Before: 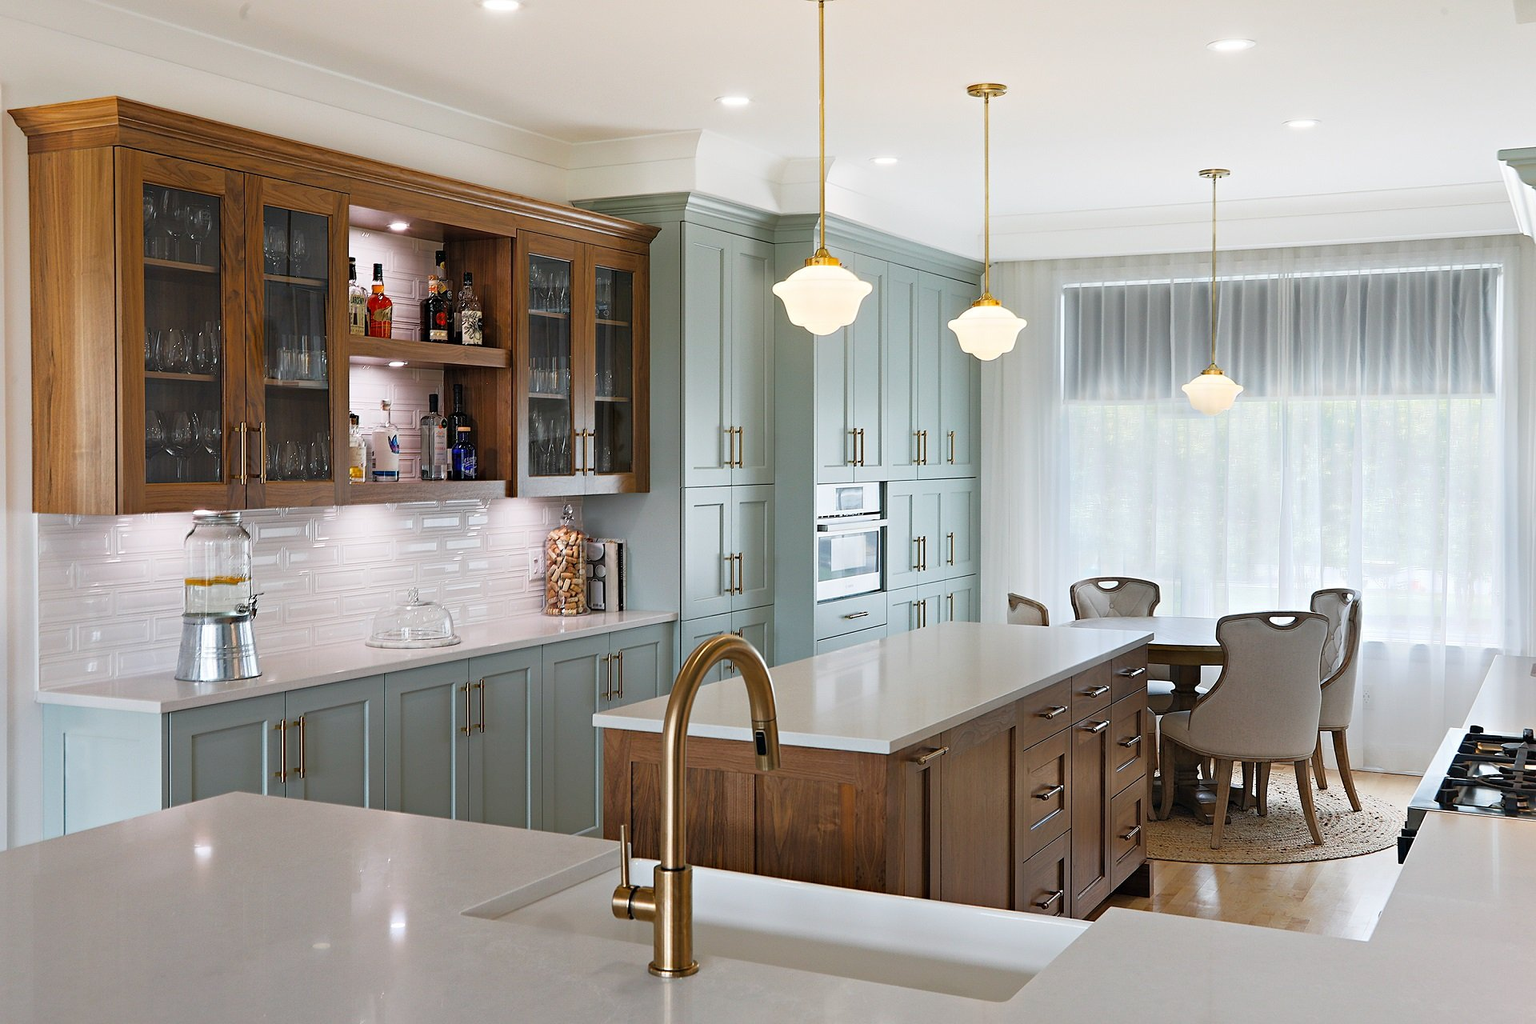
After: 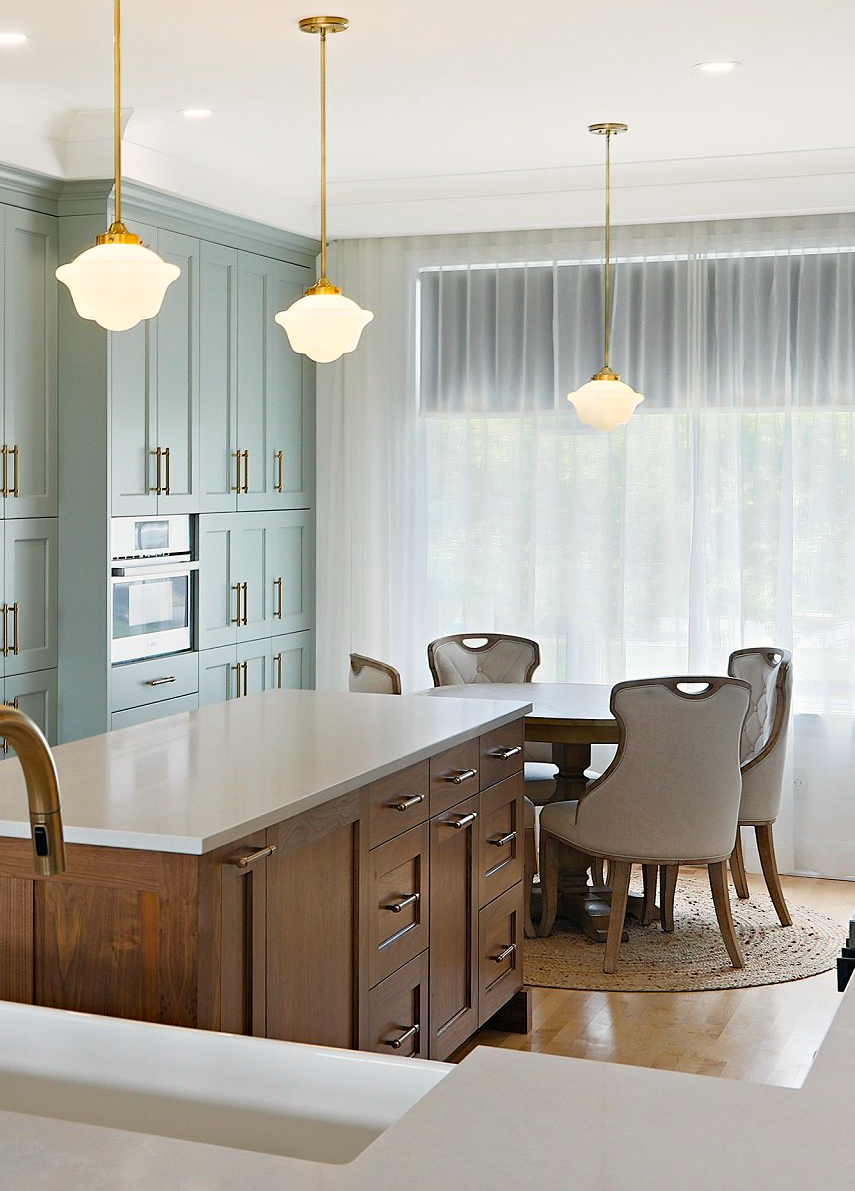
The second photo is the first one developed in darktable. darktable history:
crop: left 47.427%, top 6.897%, right 8.025%
color correction: highlights a* 0.709, highlights b* 2.89, saturation 1.1
